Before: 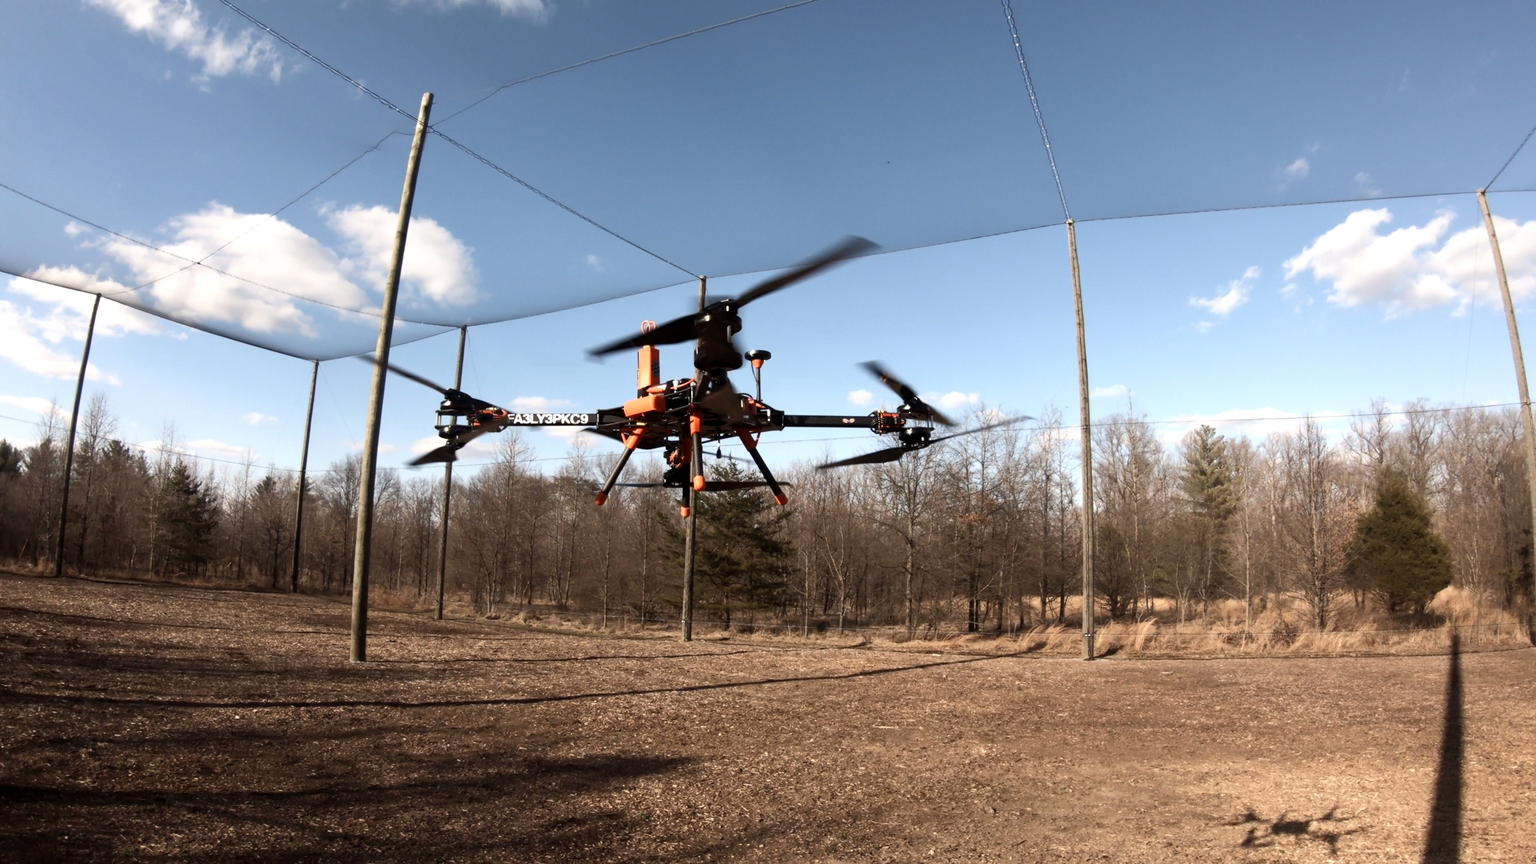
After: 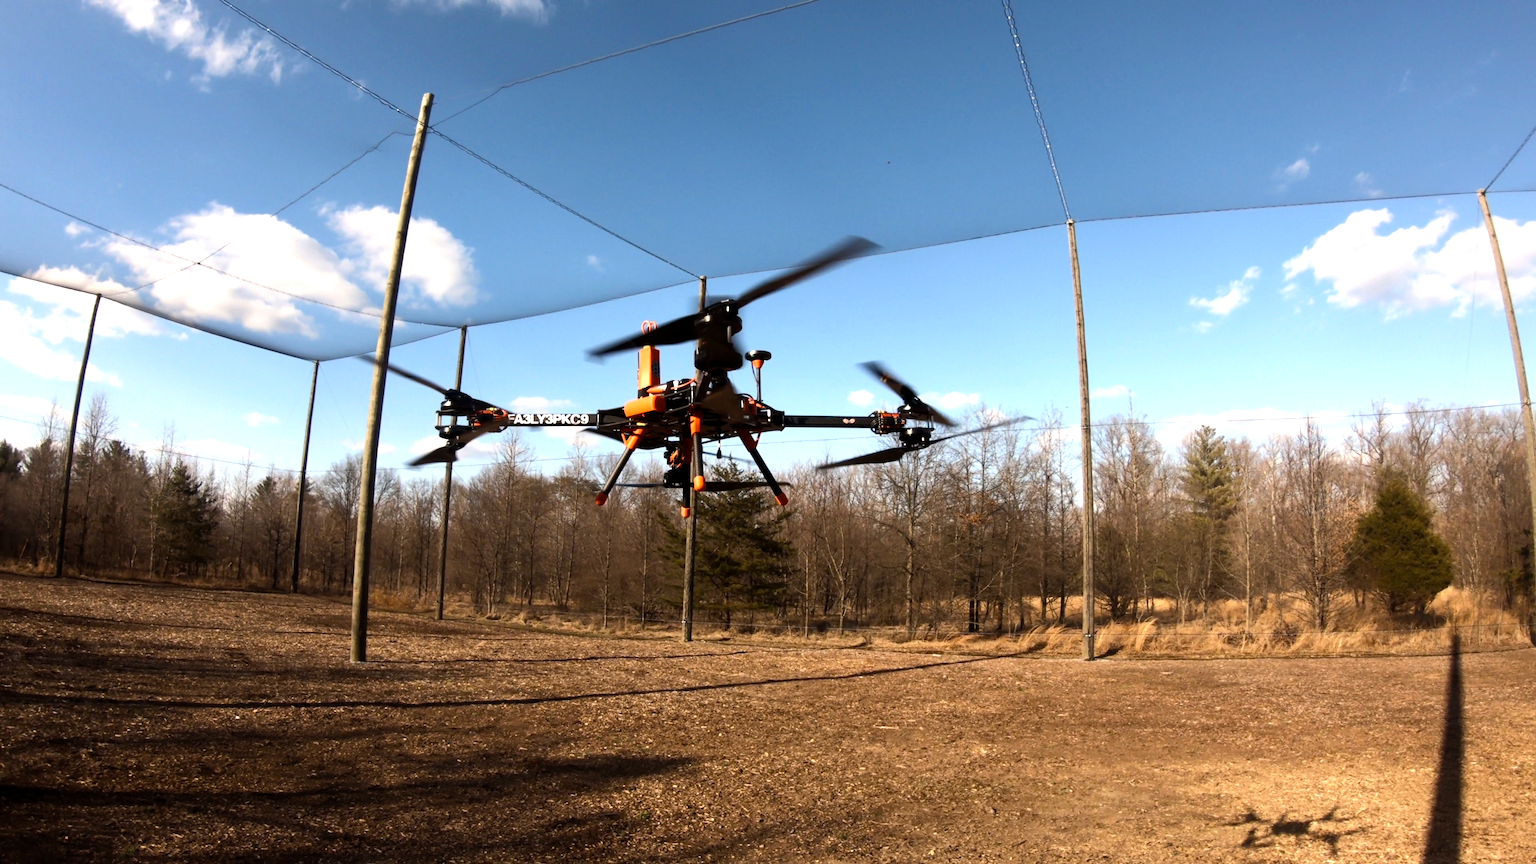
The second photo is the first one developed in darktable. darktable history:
color balance rgb: perceptual saturation grading › global saturation 30.175%, global vibrance 25.078%, contrast 10.318%
